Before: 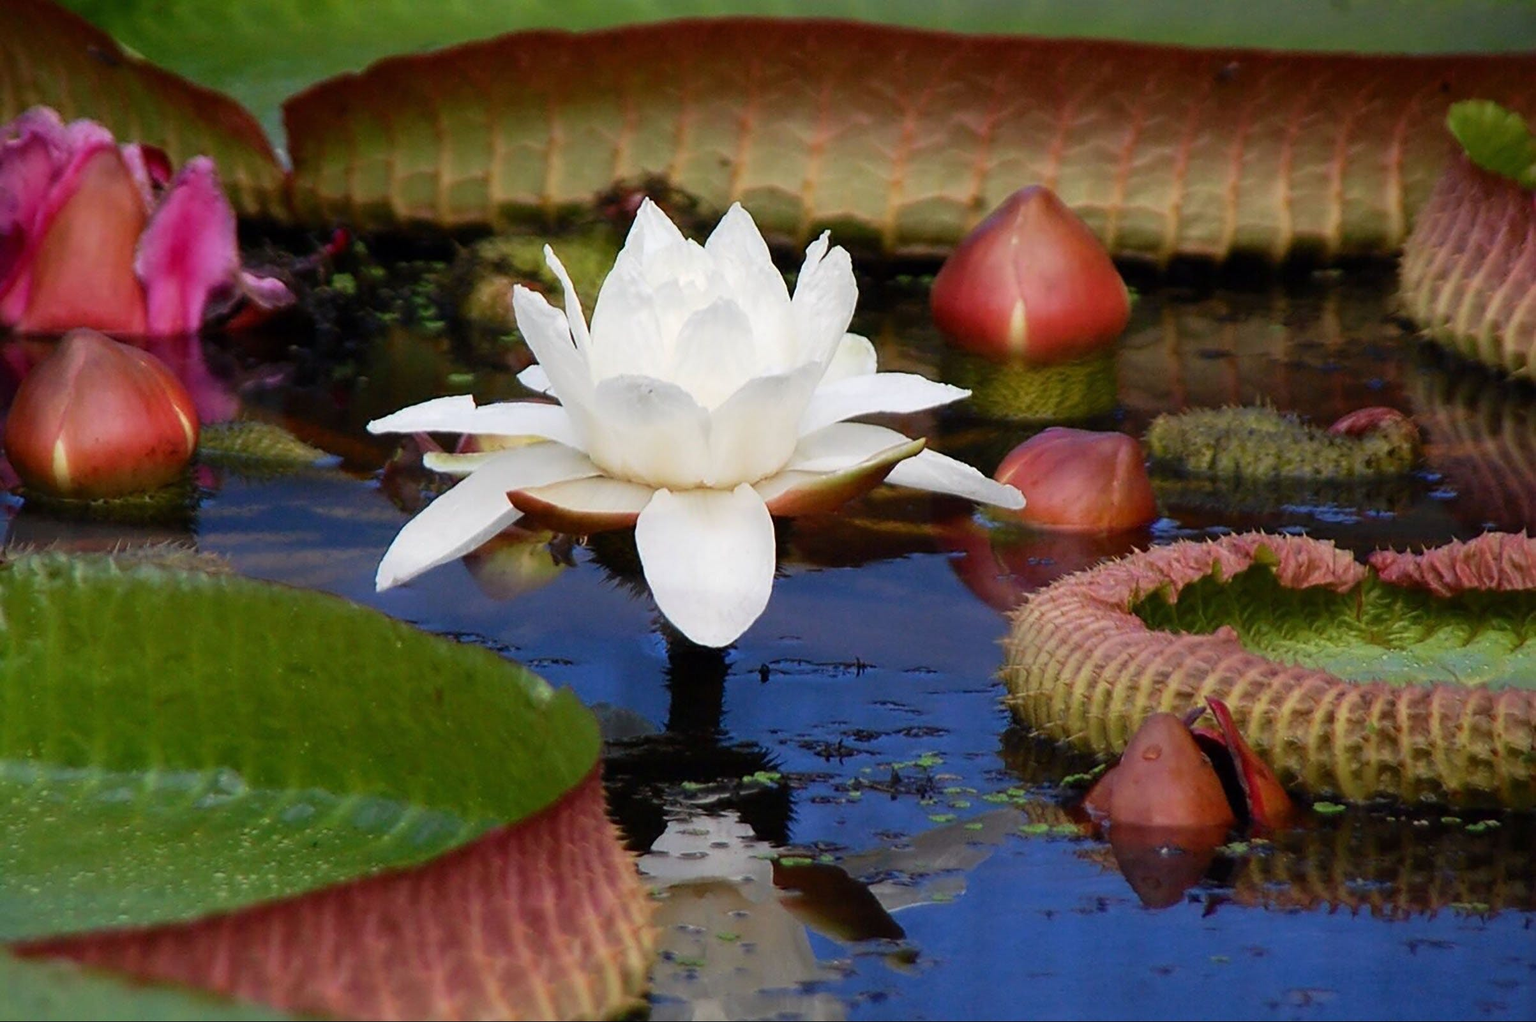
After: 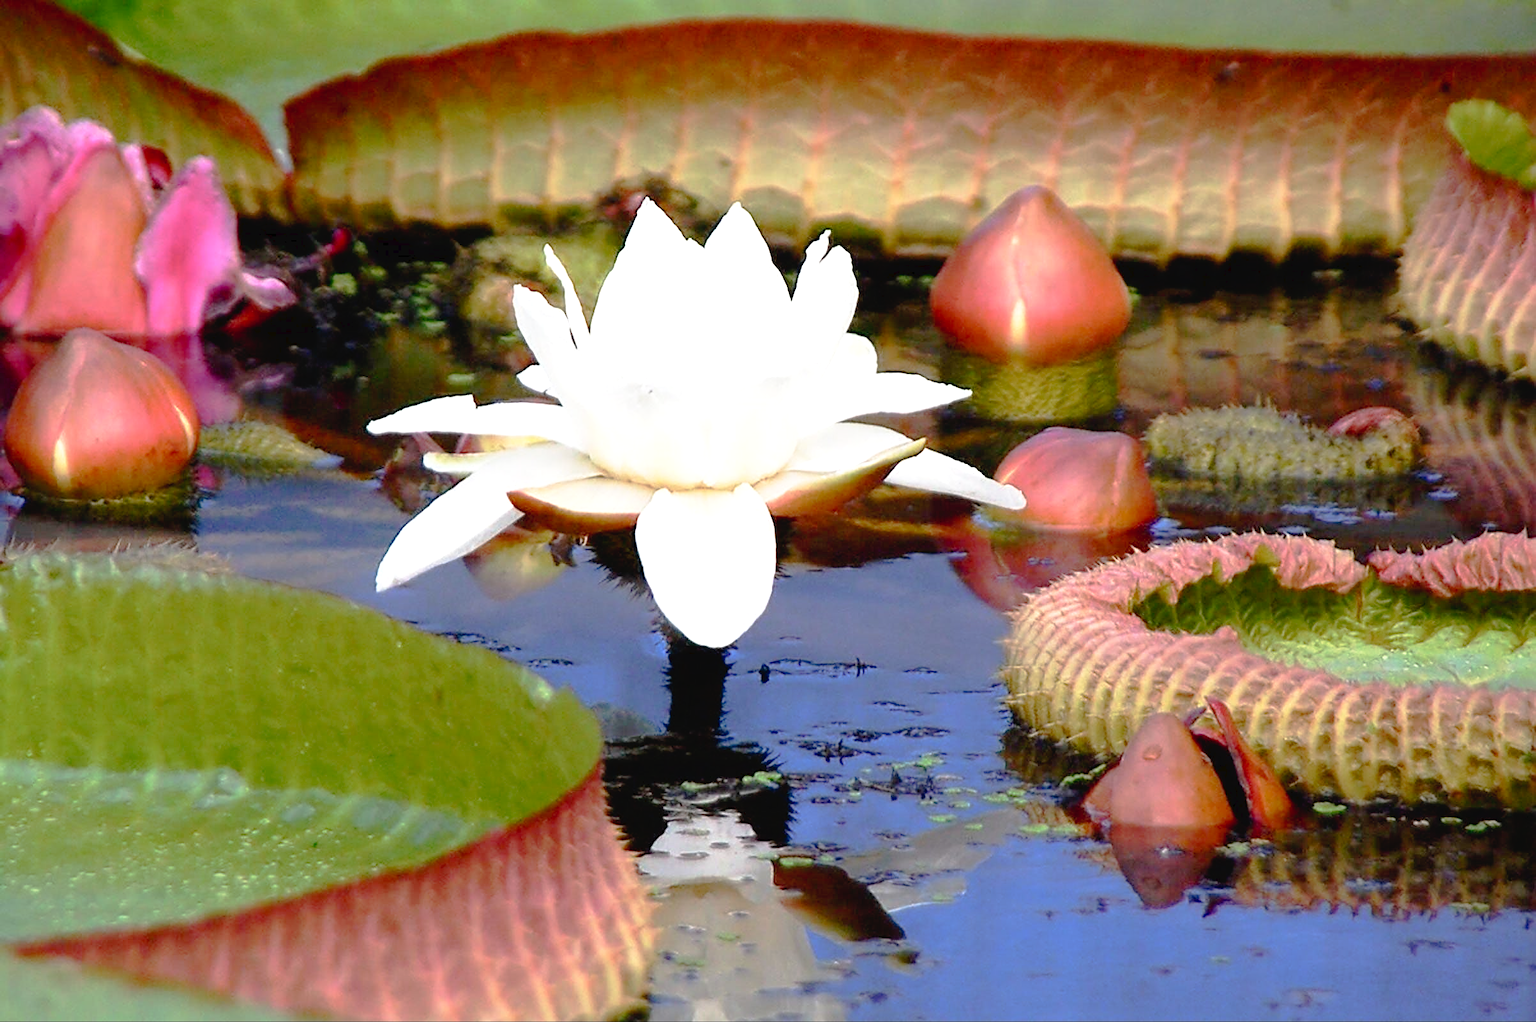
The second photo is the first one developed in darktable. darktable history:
exposure: exposure 0.767 EV, compensate highlight preservation false
sharpen: radius 1.487, amount 0.402, threshold 1.219
tone curve: curves: ch0 [(0, 0) (0.003, 0.03) (0.011, 0.03) (0.025, 0.033) (0.044, 0.038) (0.069, 0.057) (0.1, 0.109) (0.136, 0.174) (0.177, 0.243) (0.224, 0.313) (0.277, 0.391) (0.335, 0.464) (0.399, 0.515) (0.468, 0.563) (0.543, 0.616) (0.623, 0.679) (0.709, 0.766) (0.801, 0.865) (0.898, 0.948) (1, 1)], preserve colors none
